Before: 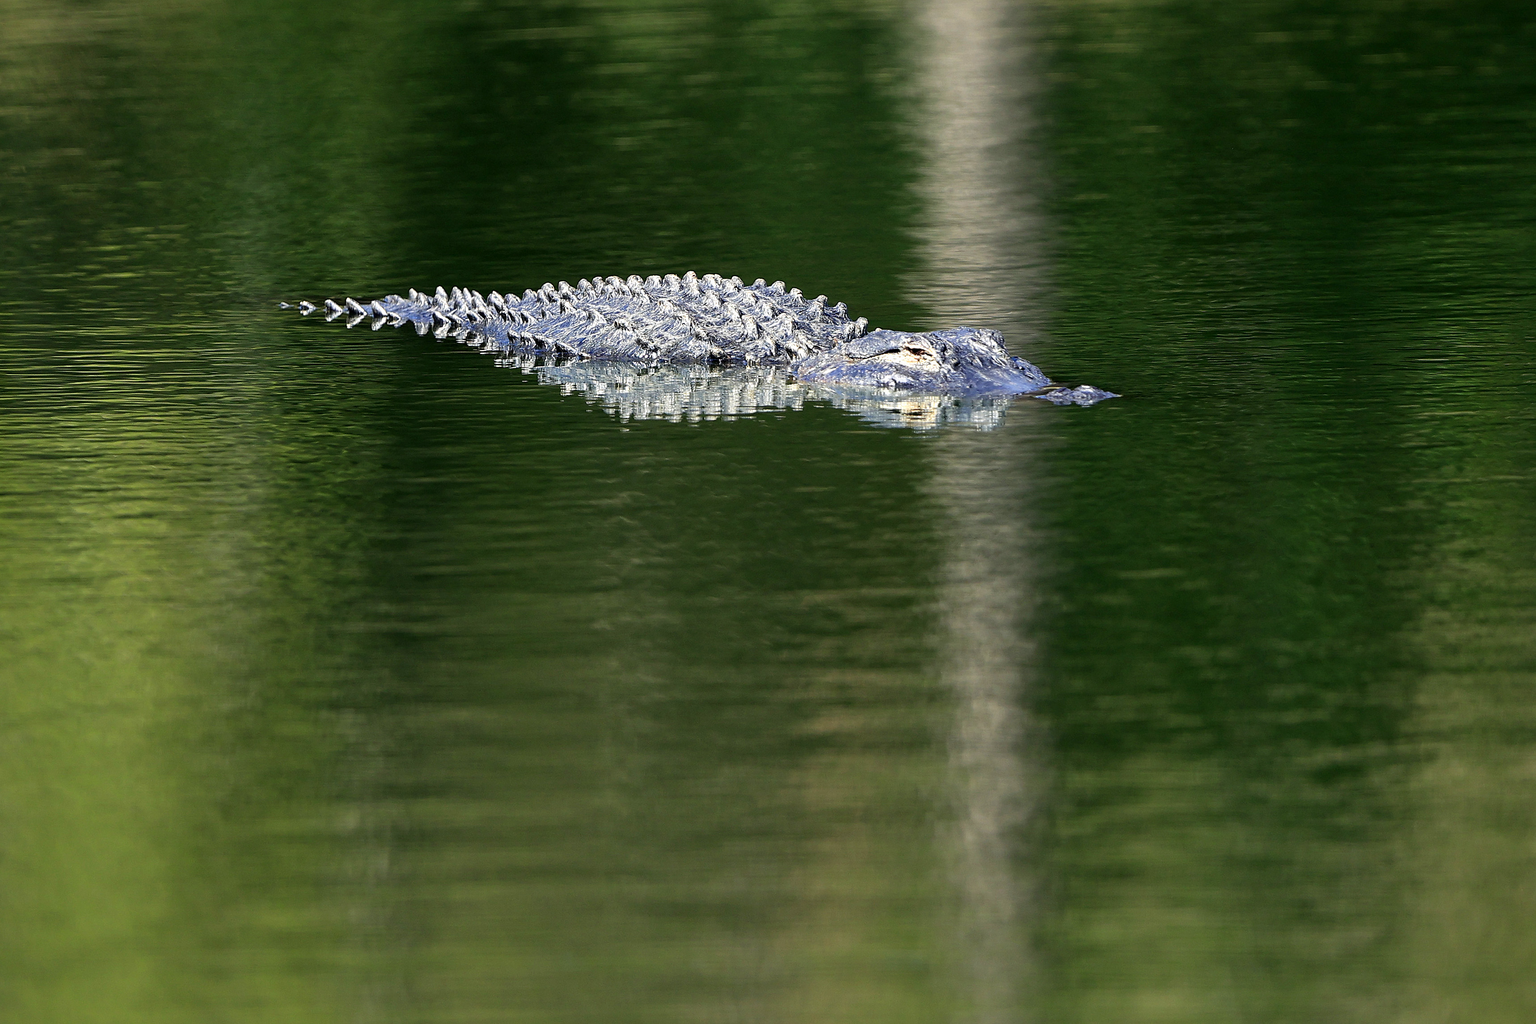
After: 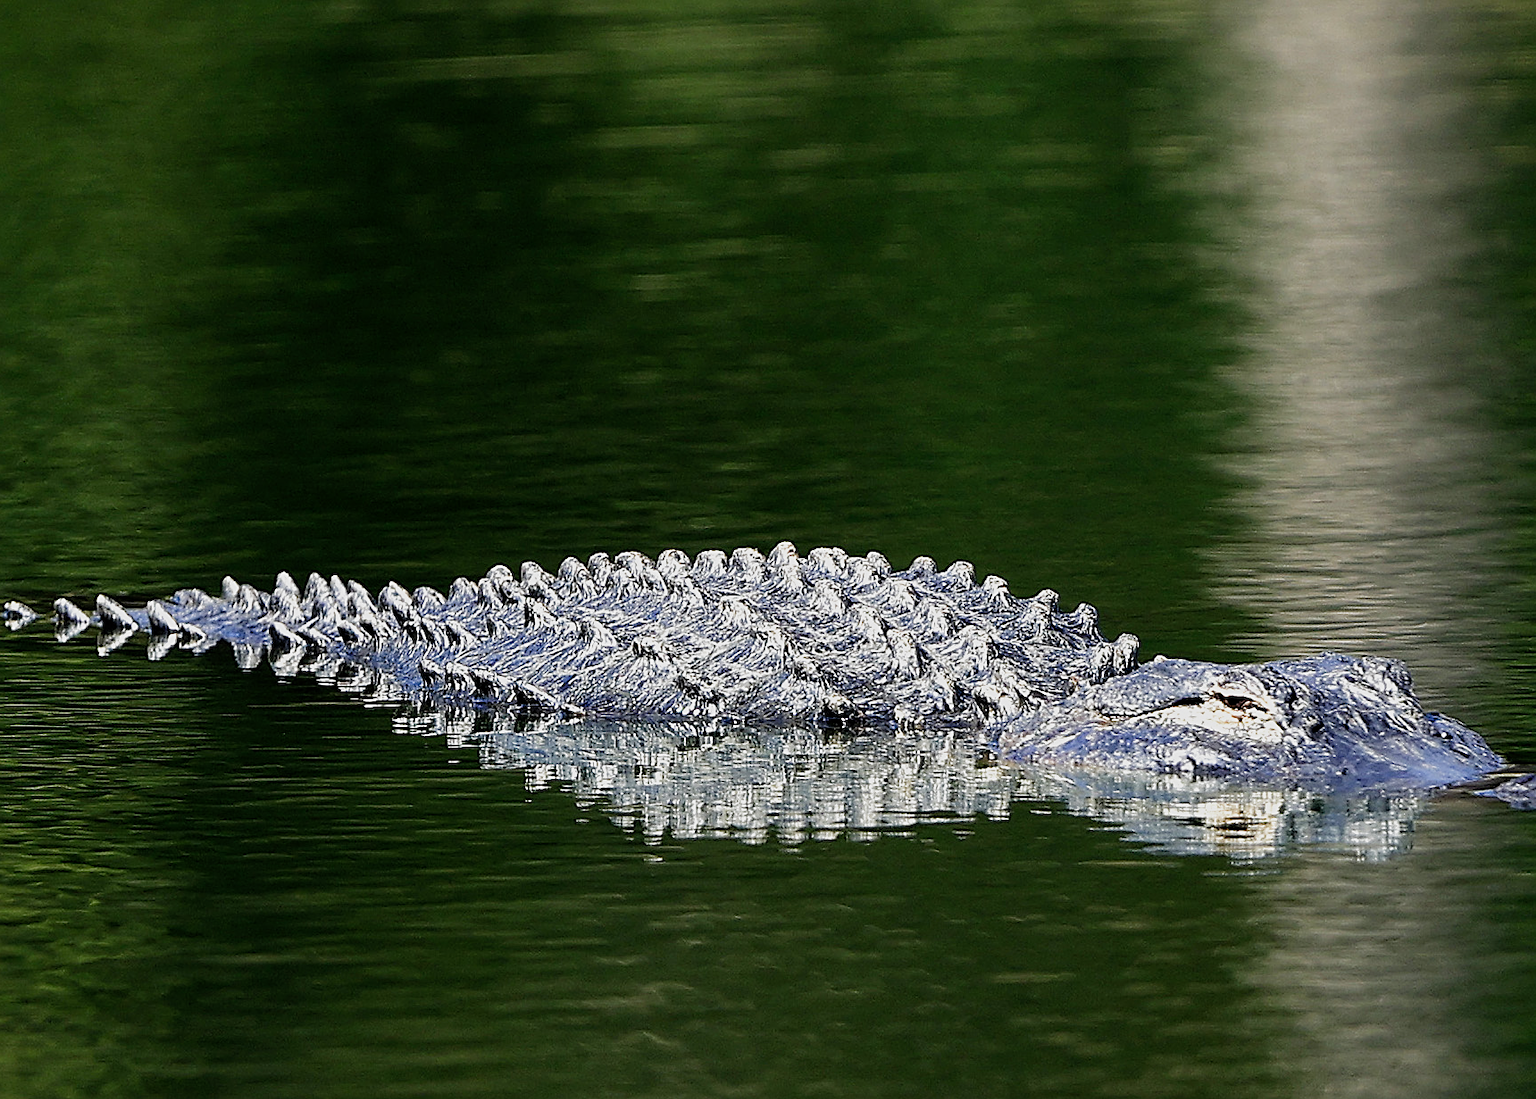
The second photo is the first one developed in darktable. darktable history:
filmic rgb: black relative exposure -11.31 EV, white relative exposure 3.22 EV, hardness 6.8, preserve chrominance no, color science v4 (2020), contrast in shadows soft
crop: left 19.396%, right 30.535%, bottom 46.263%
sharpen: on, module defaults
exposure: exposure -0.139 EV, compensate exposure bias true, compensate highlight preservation false
